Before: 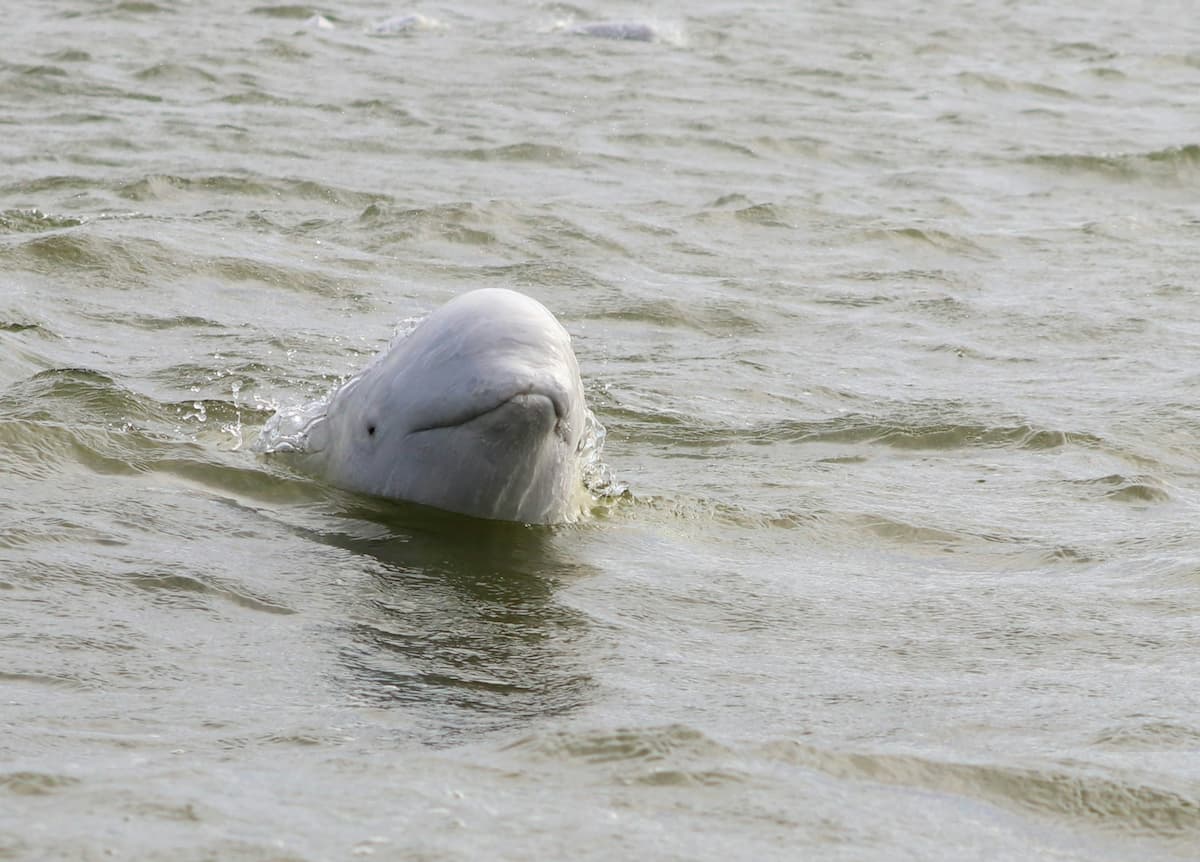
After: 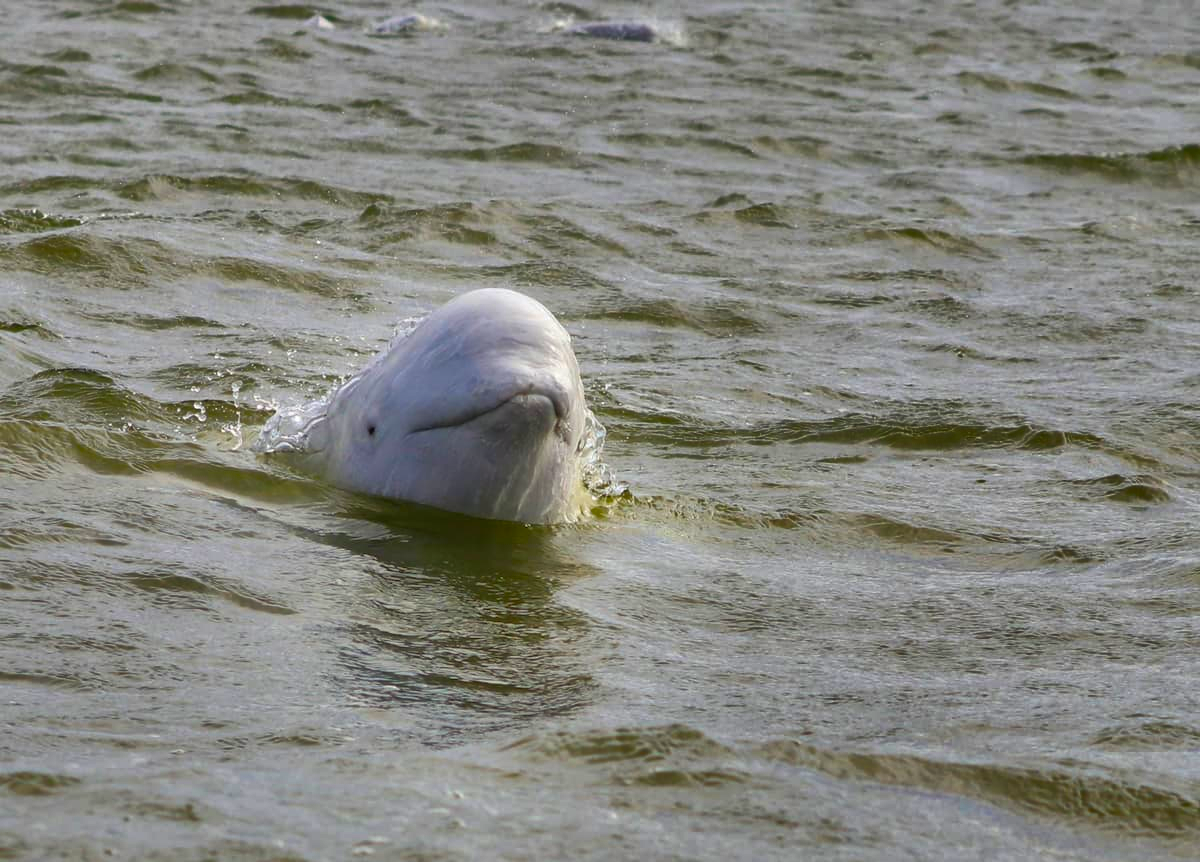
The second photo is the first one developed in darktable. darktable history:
shadows and highlights: shadows 21, highlights -81.6, soften with gaussian
color balance rgb: shadows lift › chroma 3.279%, shadows lift › hue 280.32°, global offset › luminance 0.223%, linear chroma grading › shadows 9.692%, linear chroma grading › highlights 10.57%, linear chroma grading › global chroma 14.695%, linear chroma grading › mid-tones 14.693%, perceptual saturation grading › global saturation 30.02%, global vibrance 20%
